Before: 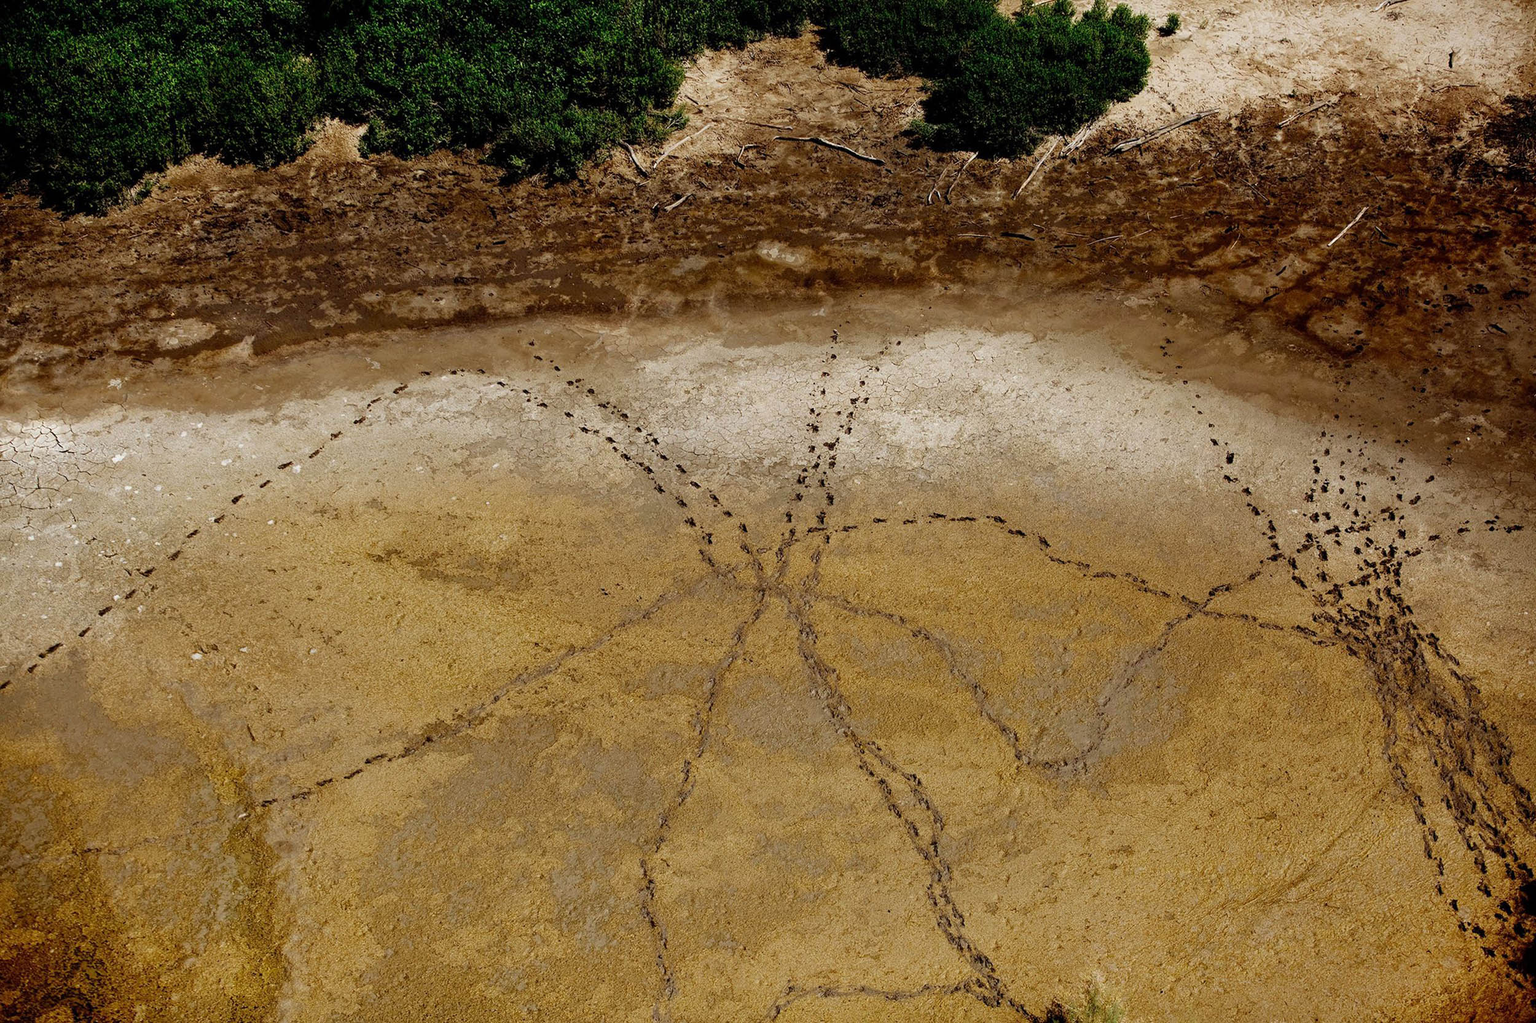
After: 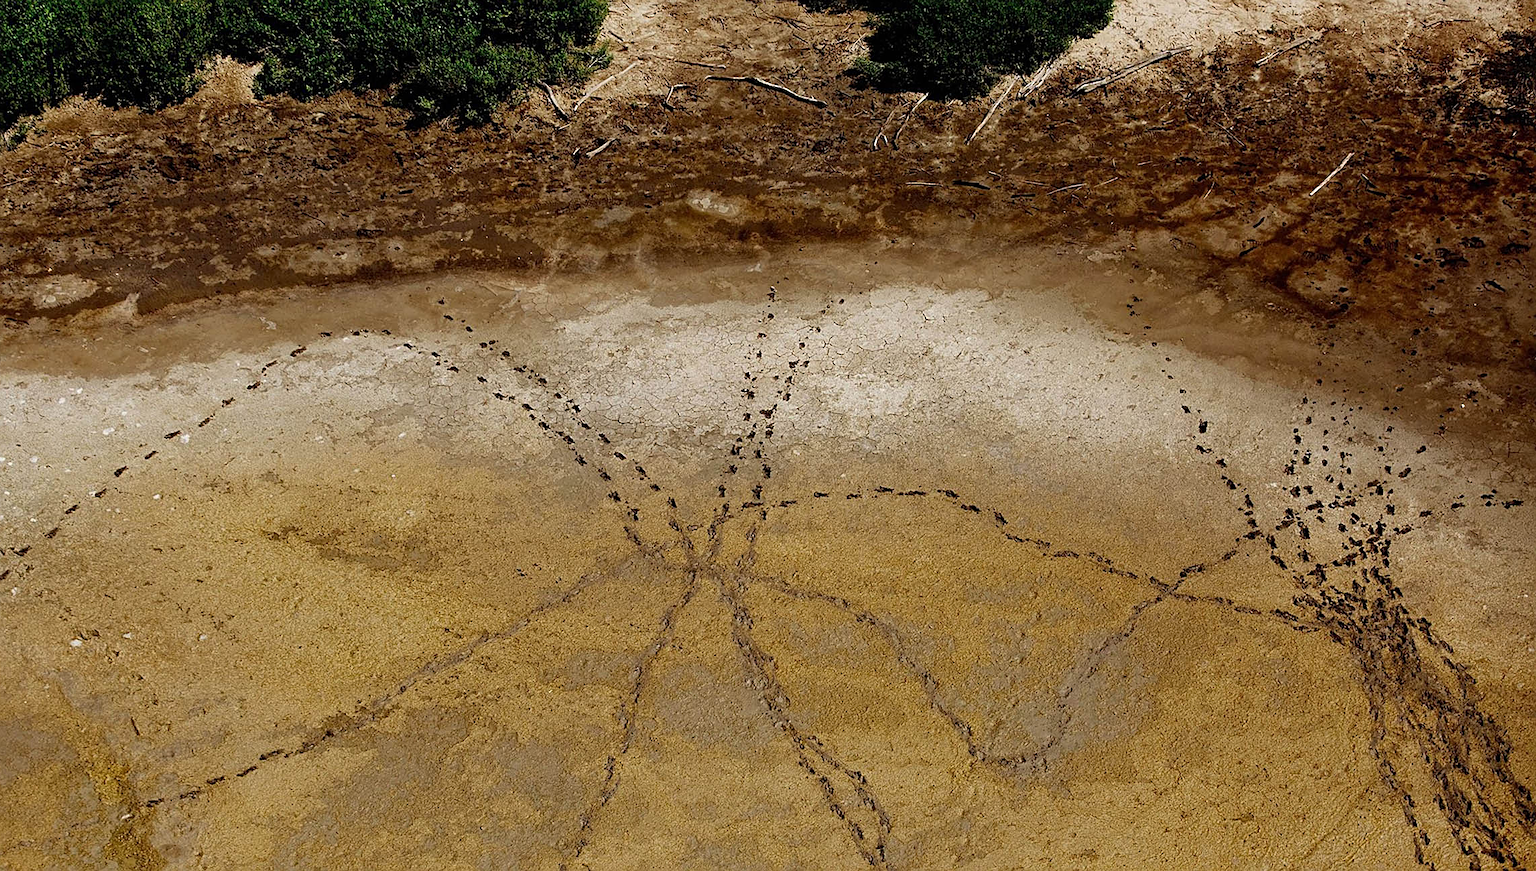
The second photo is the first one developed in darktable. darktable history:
crop: left 8.281%, top 6.595%, bottom 15.319%
sharpen: on, module defaults
